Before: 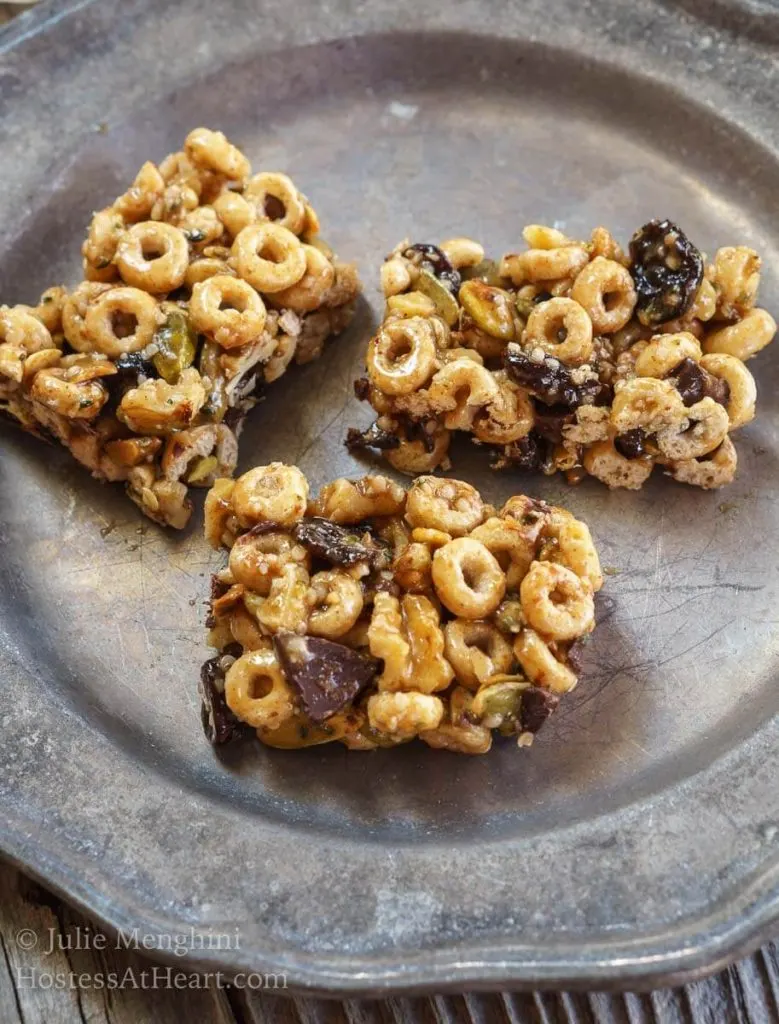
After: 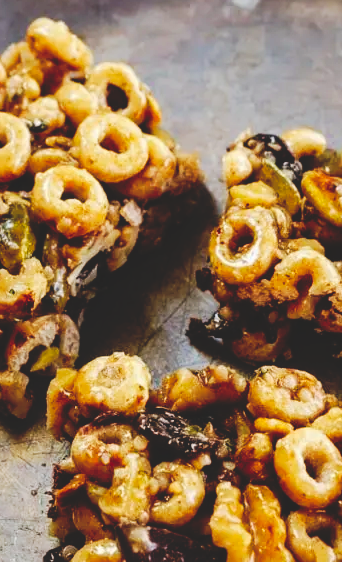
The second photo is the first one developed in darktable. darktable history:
crop: left 20.352%, top 10.789%, right 35.663%, bottom 34.232%
base curve: curves: ch0 [(0, 0.02) (0.083, 0.036) (1, 1)], preserve colors none
tone curve: curves: ch0 [(0, 0) (0.003, 0.019) (0.011, 0.022) (0.025, 0.029) (0.044, 0.041) (0.069, 0.06) (0.1, 0.09) (0.136, 0.123) (0.177, 0.163) (0.224, 0.206) (0.277, 0.268) (0.335, 0.35) (0.399, 0.436) (0.468, 0.526) (0.543, 0.624) (0.623, 0.713) (0.709, 0.779) (0.801, 0.845) (0.898, 0.912) (1, 1)], preserve colors none
